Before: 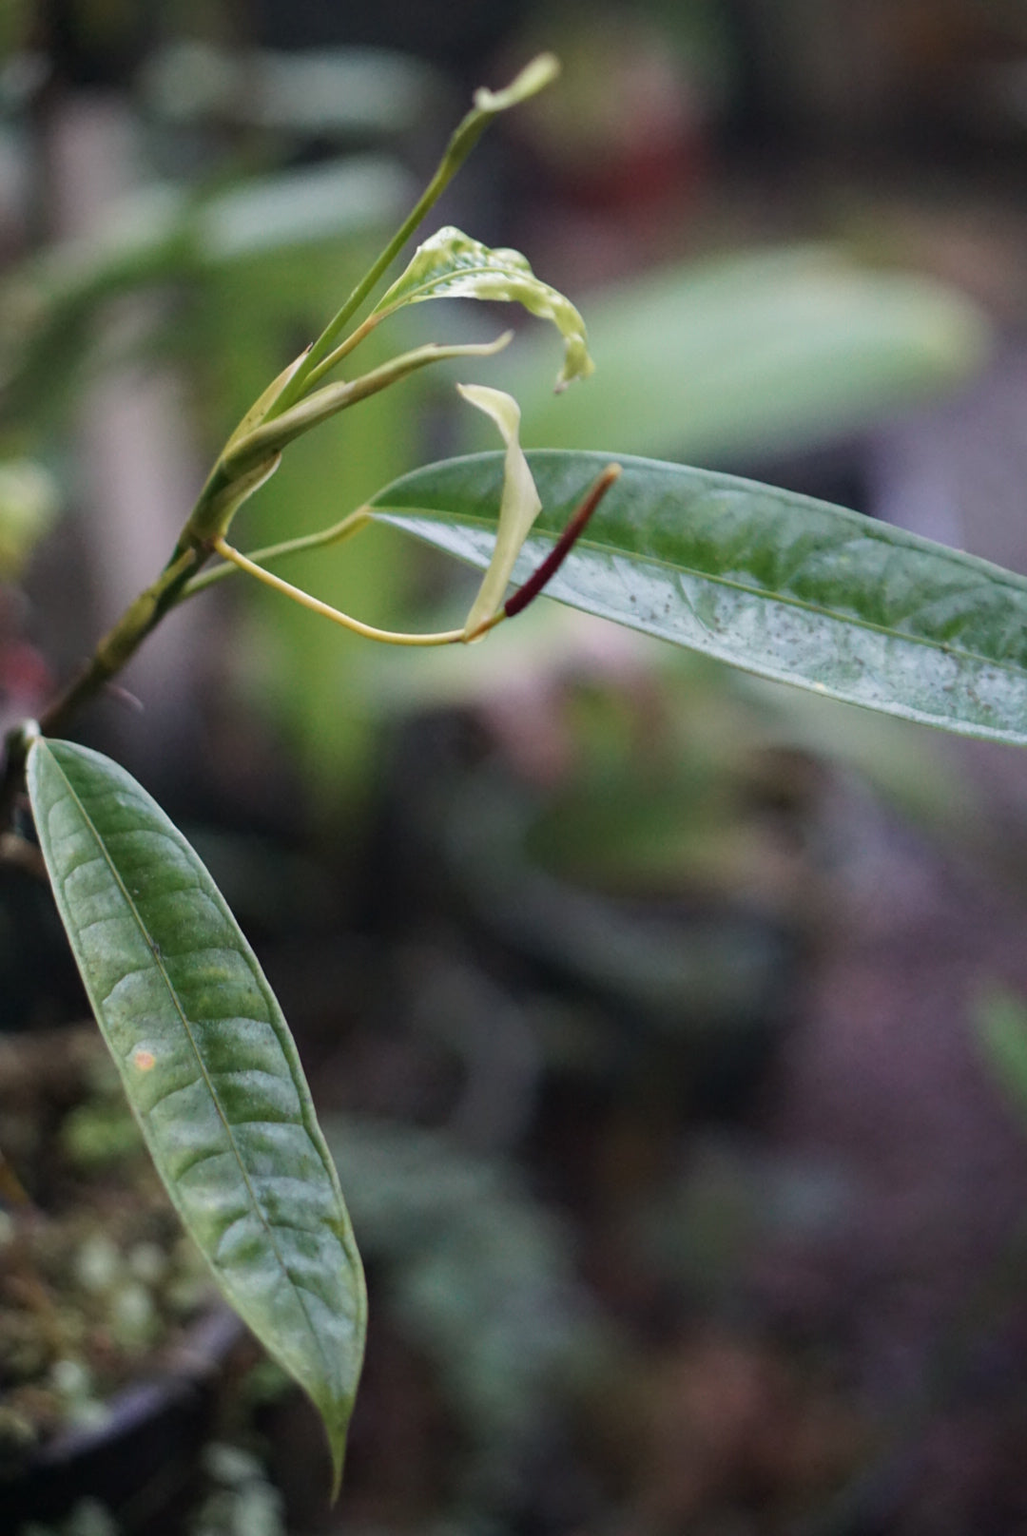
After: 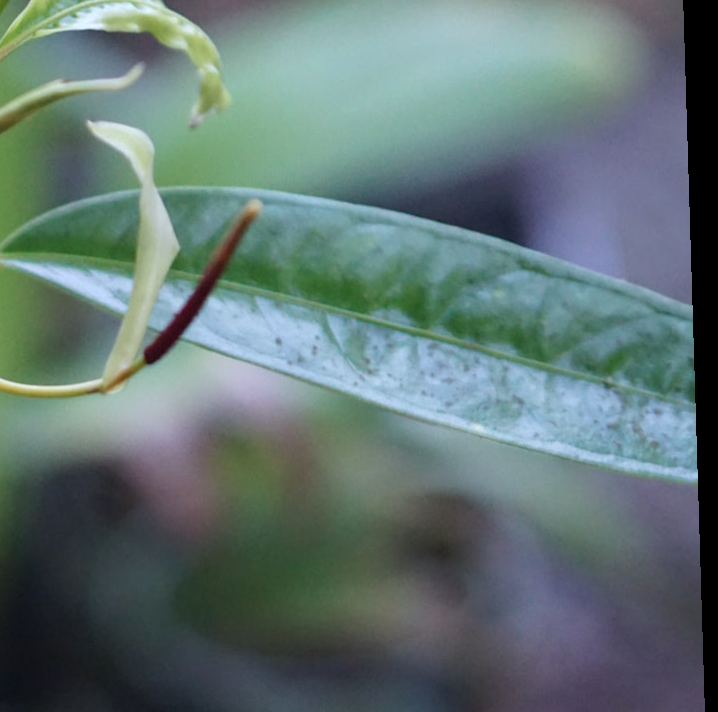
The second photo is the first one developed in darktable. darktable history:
crop: left 36.005%, top 18.293%, right 0.31%, bottom 38.444%
rotate and perspective: rotation -1.75°, automatic cropping off
color calibration: x 0.37, y 0.382, temperature 4313.32 K
